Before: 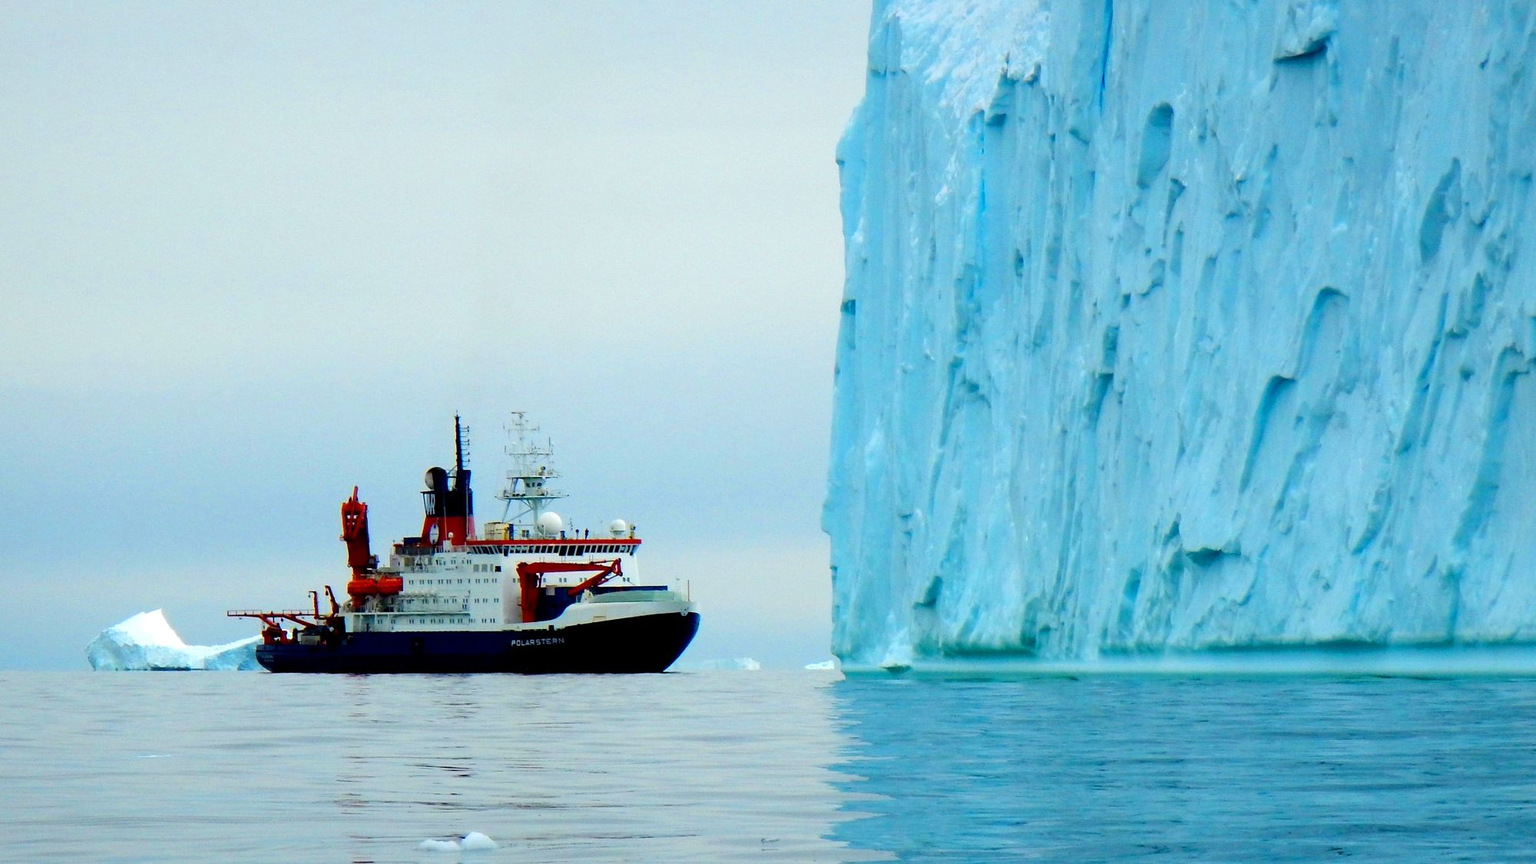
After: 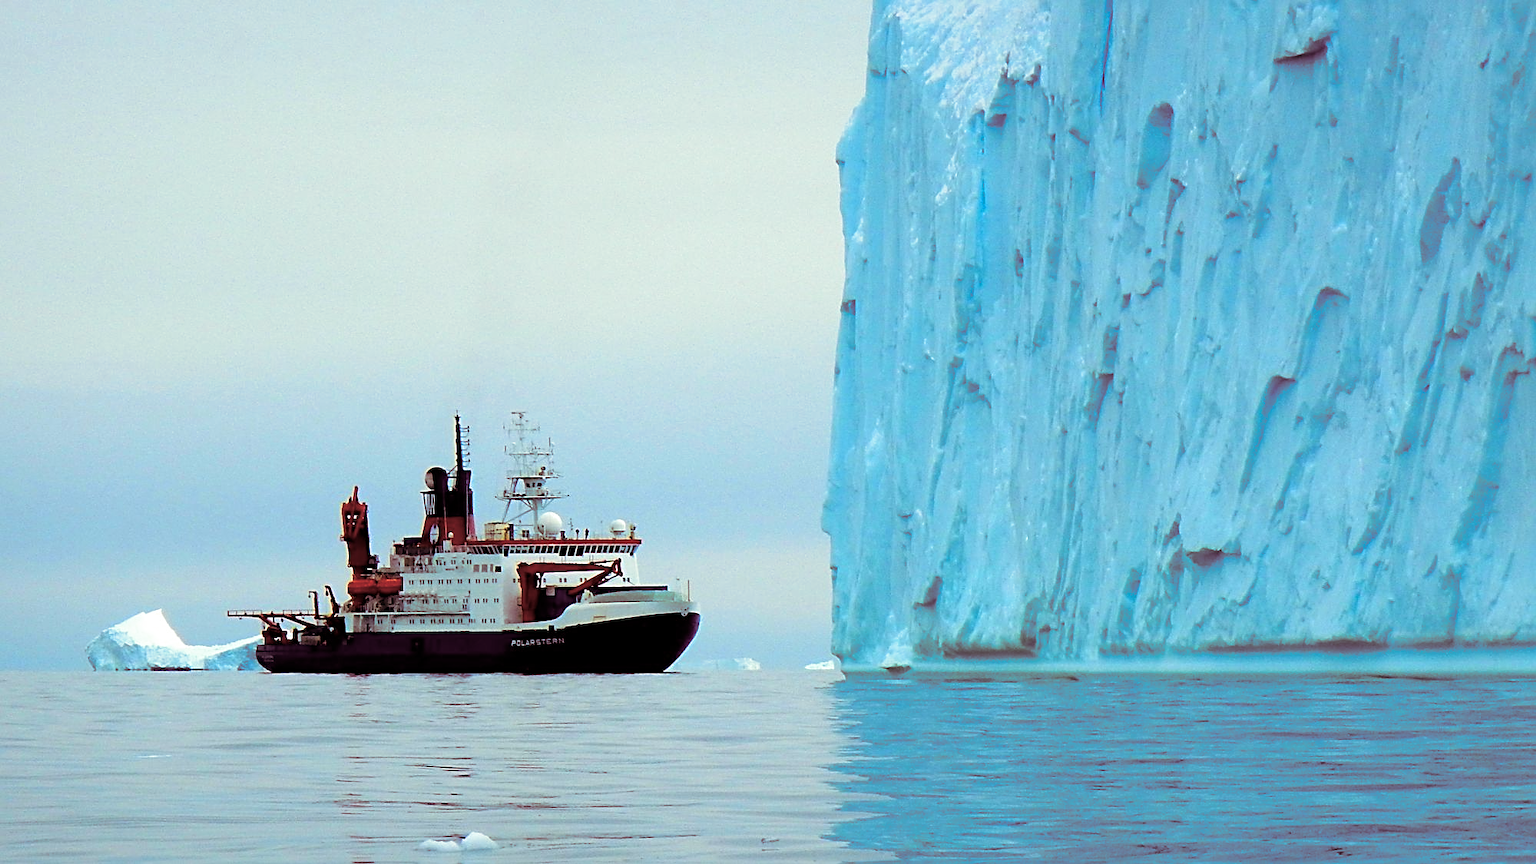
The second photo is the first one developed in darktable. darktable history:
sharpen: radius 2.543, amount 0.636
split-toning: on, module defaults
white balance: red 1, blue 1
